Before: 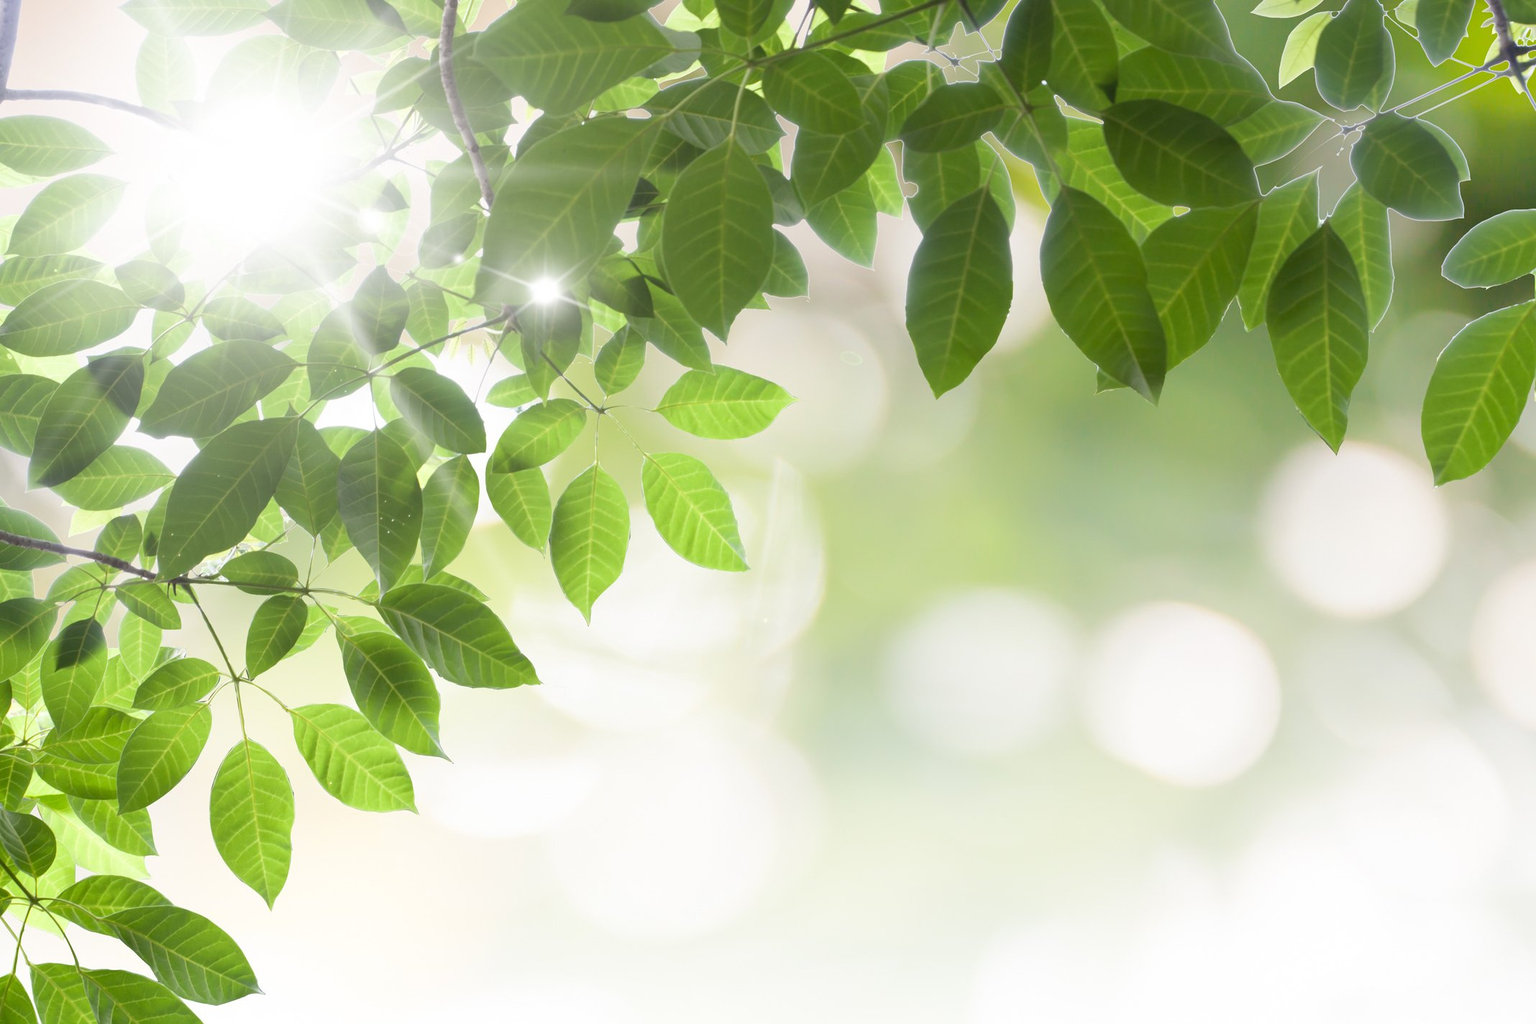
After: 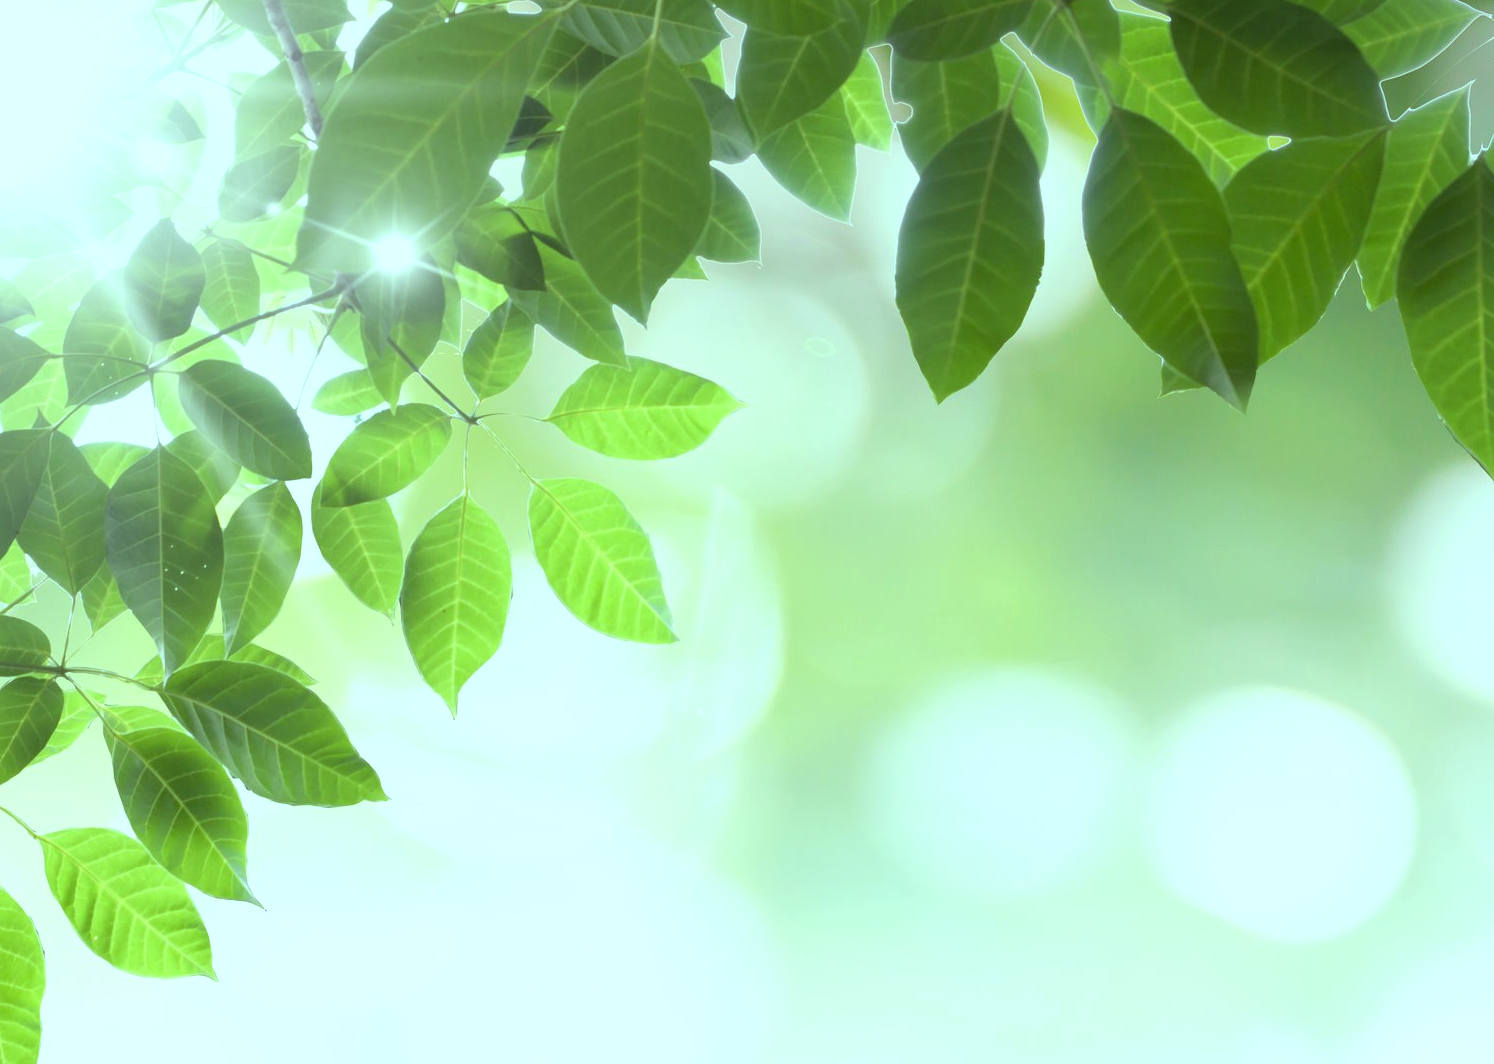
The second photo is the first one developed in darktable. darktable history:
crop and rotate: left 17.046%, top 10.659%, right 12.989%, bottom 14.553%
color balance: mode lift, gamma, gain (sRGB), lift [0.997, 0.979, 1.021, 1.011], gamma [1, 1.084, 0.916, 0.998], gain [1, 0.87, 1.13, 1.101], contrast 4.55%, contrast fulcrum 38.24%, output saturation 104.09%
